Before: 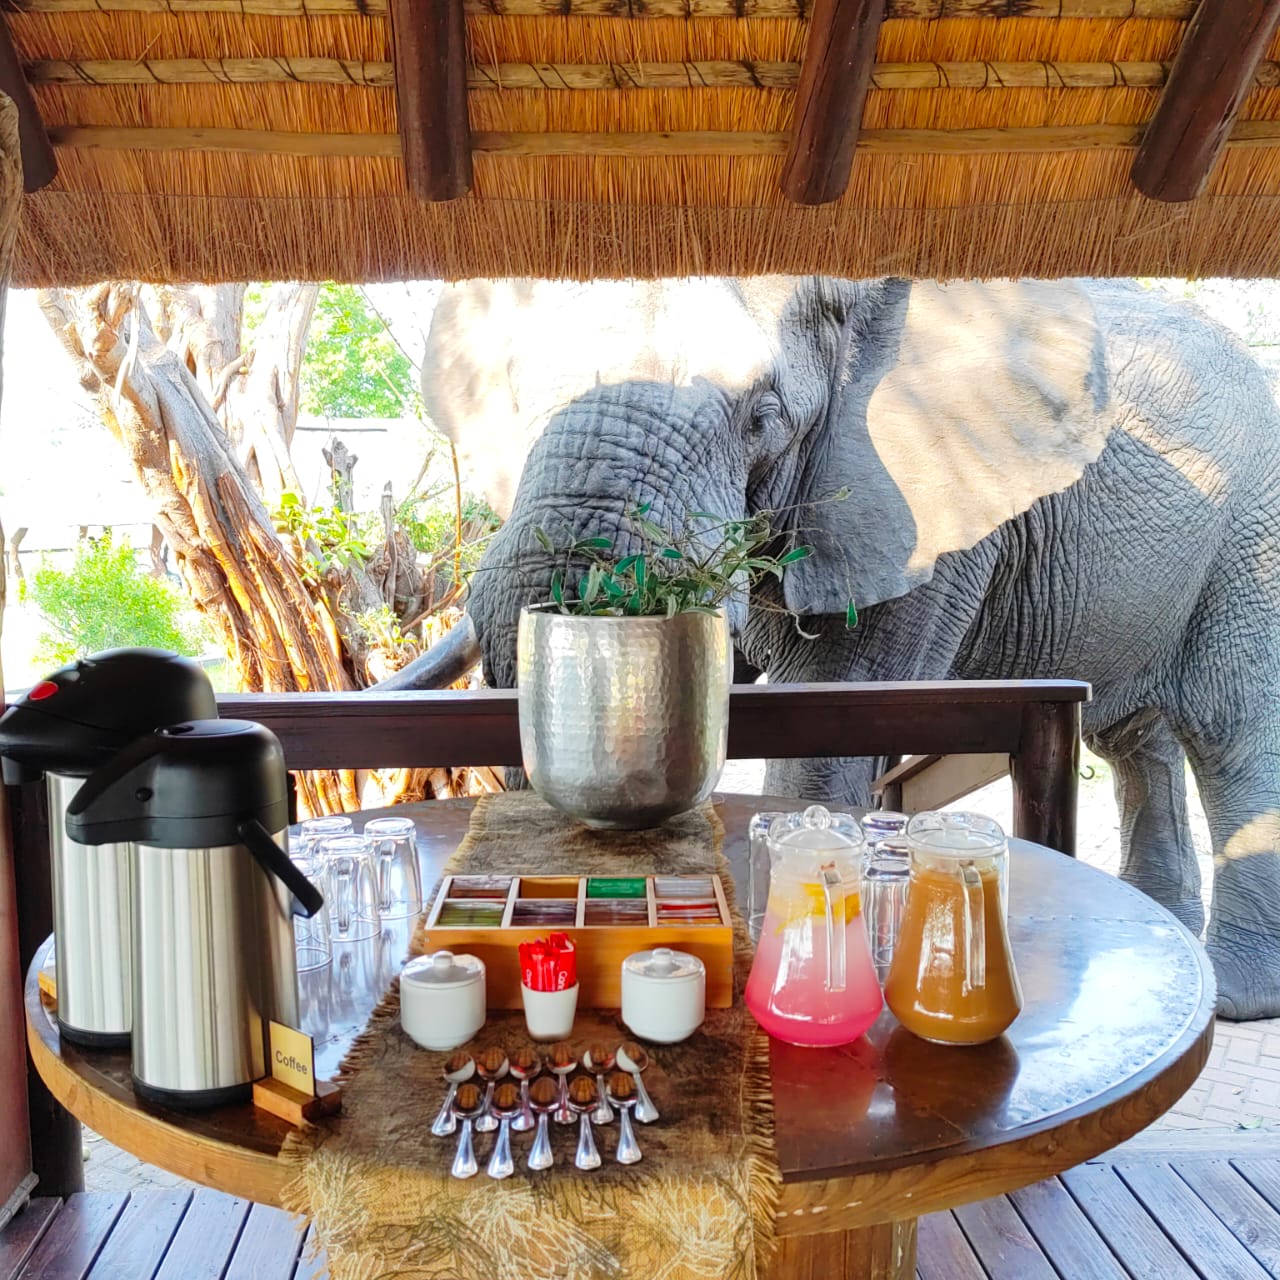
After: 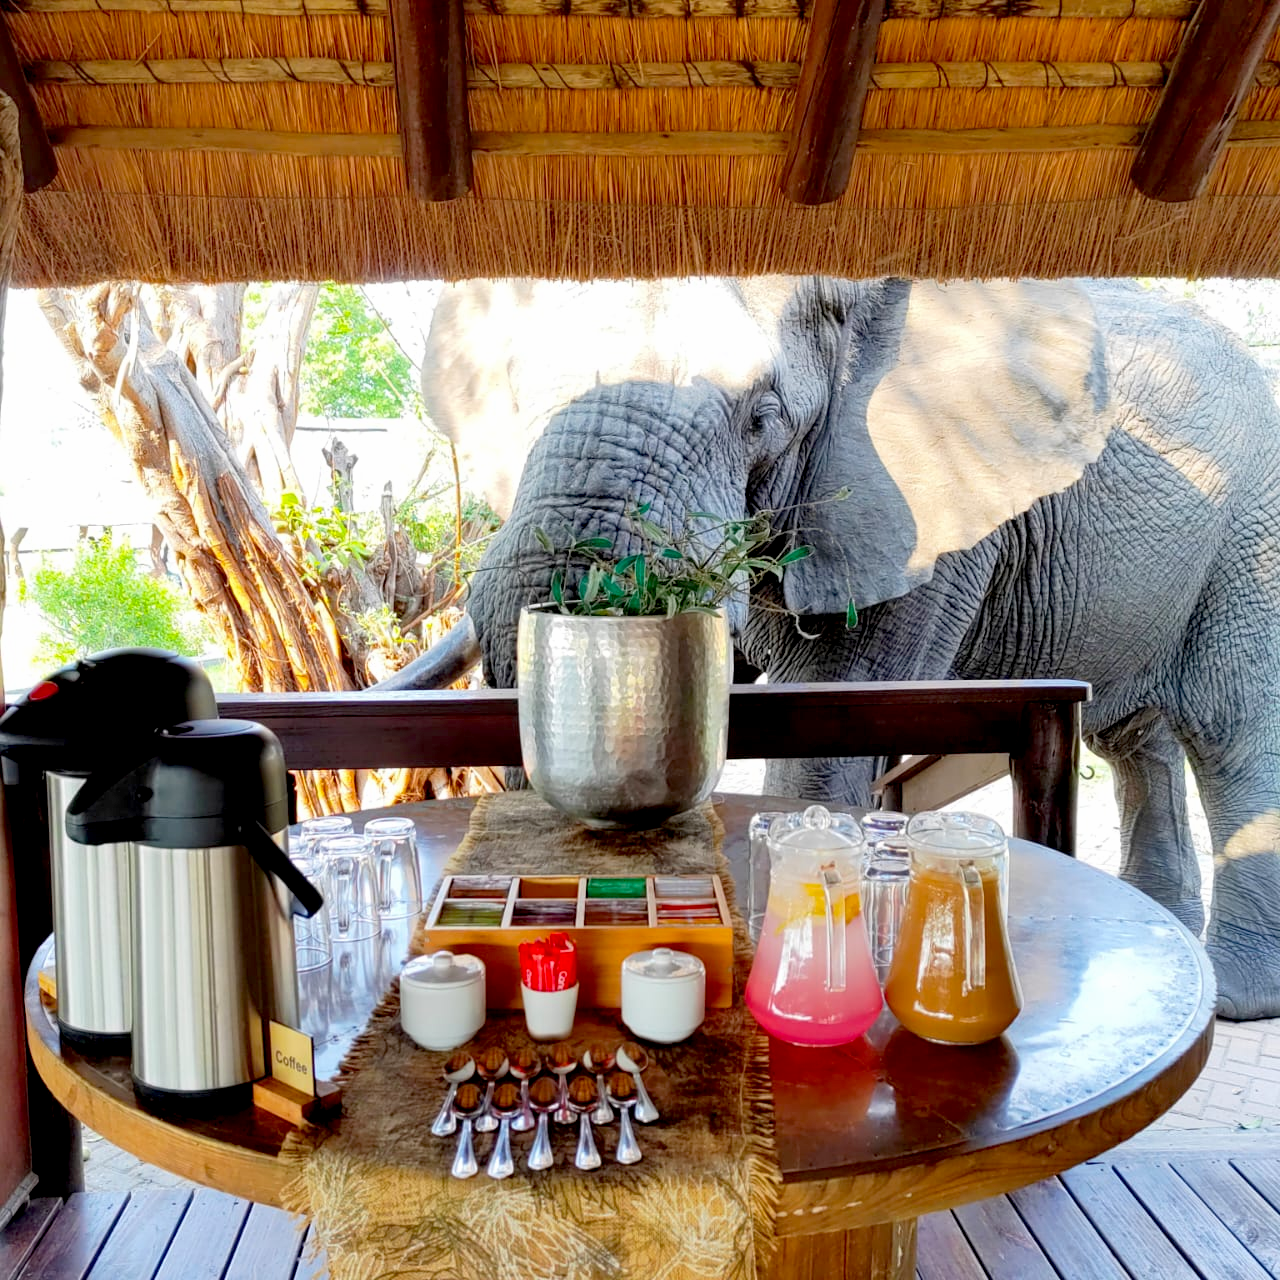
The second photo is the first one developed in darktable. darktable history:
exposure: black level correction 0.017, exposure -0.008 EV, compensate highlight preservation false
